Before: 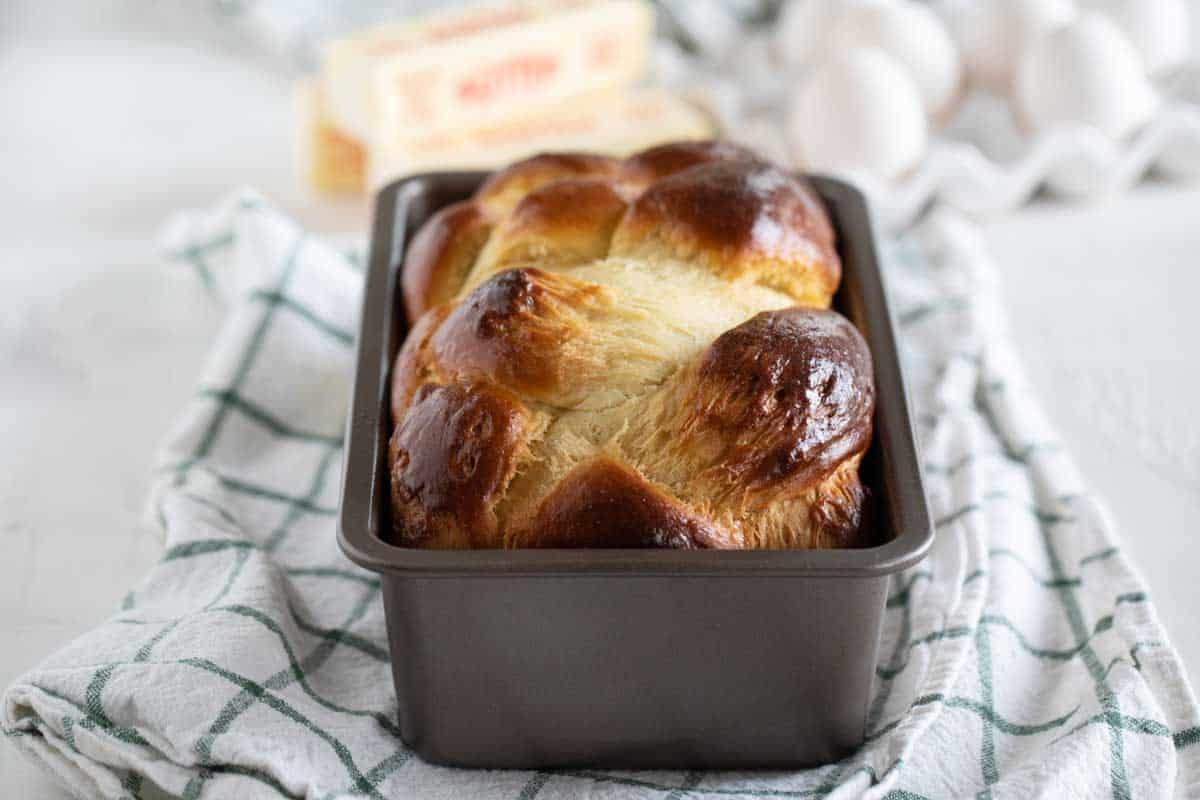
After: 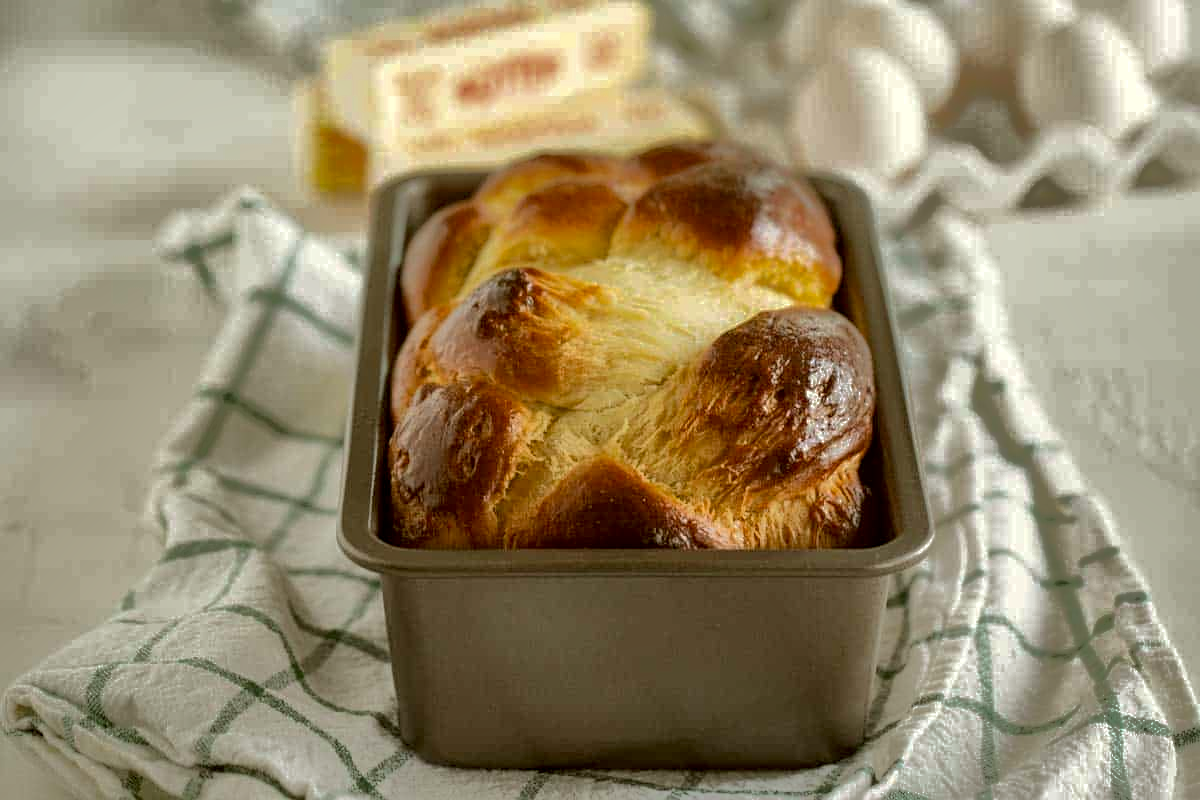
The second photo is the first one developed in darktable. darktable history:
shadows and highlights: shadows 39.13, highlights -73.96
local contrast: on, module defaults
sharpen: amount 0.212
exposure: compensate highlight preservation false
color correction: highlights a* -1.74, highlights b* 10.34, shadows a* 0.864, shadows b* 18.75
